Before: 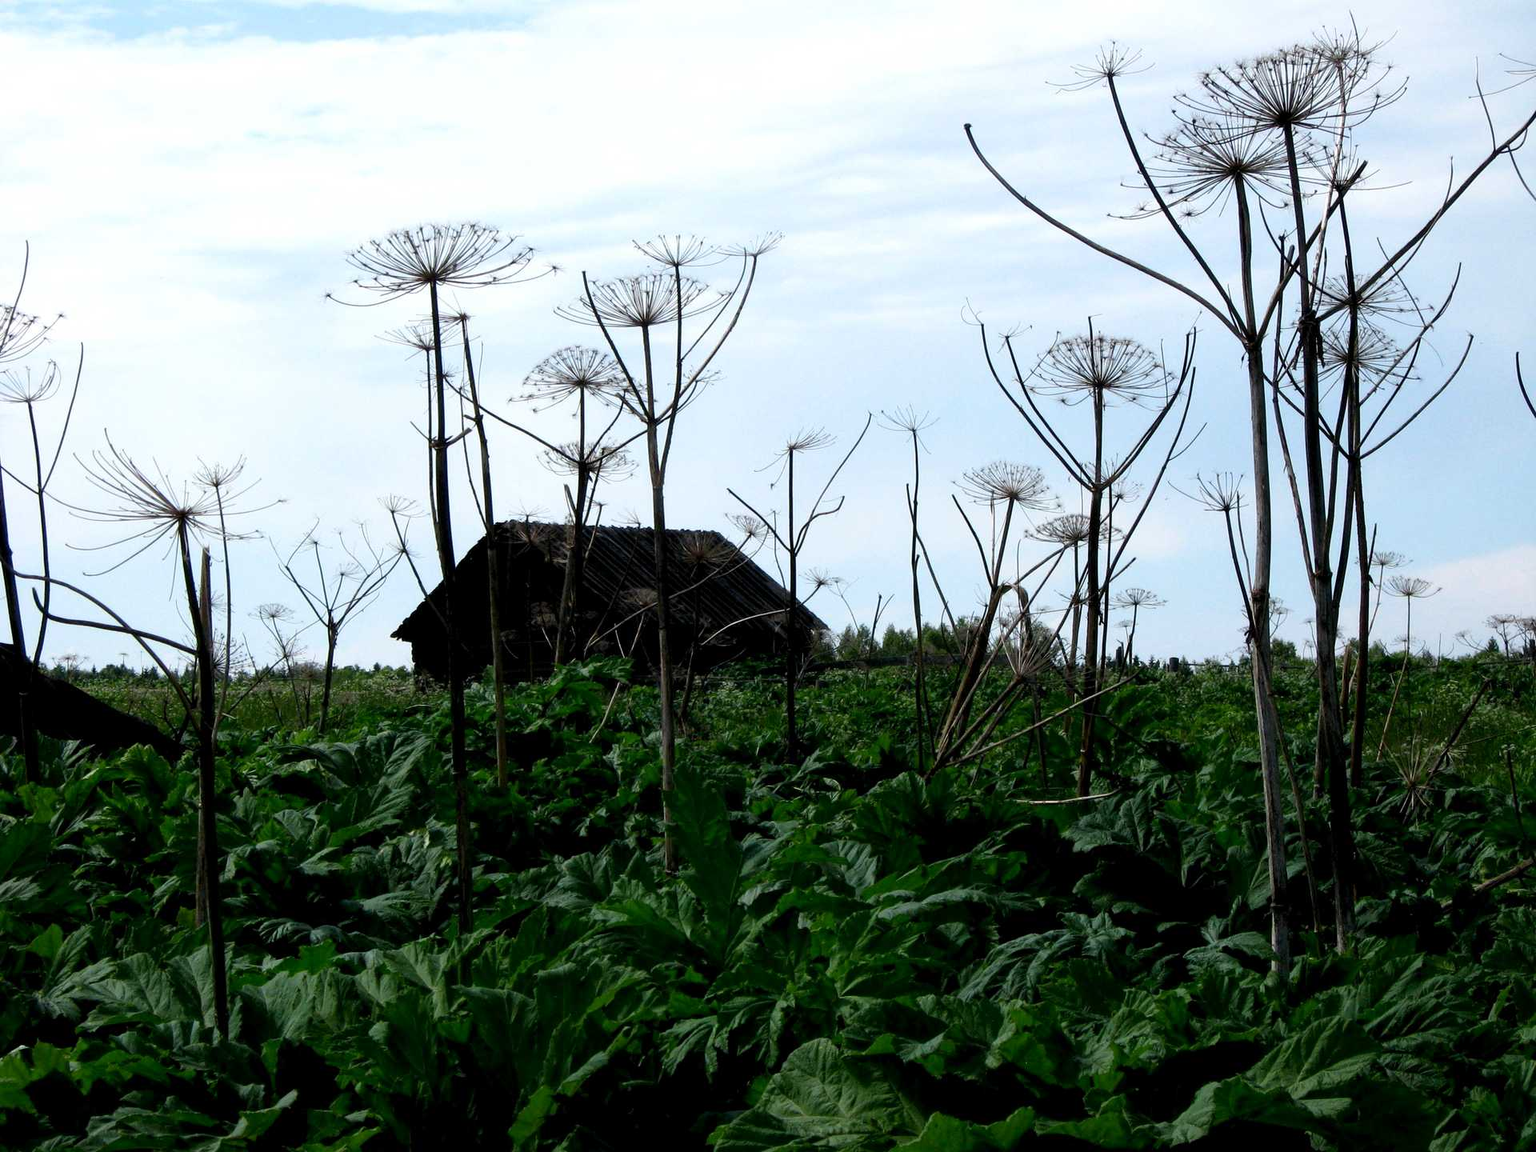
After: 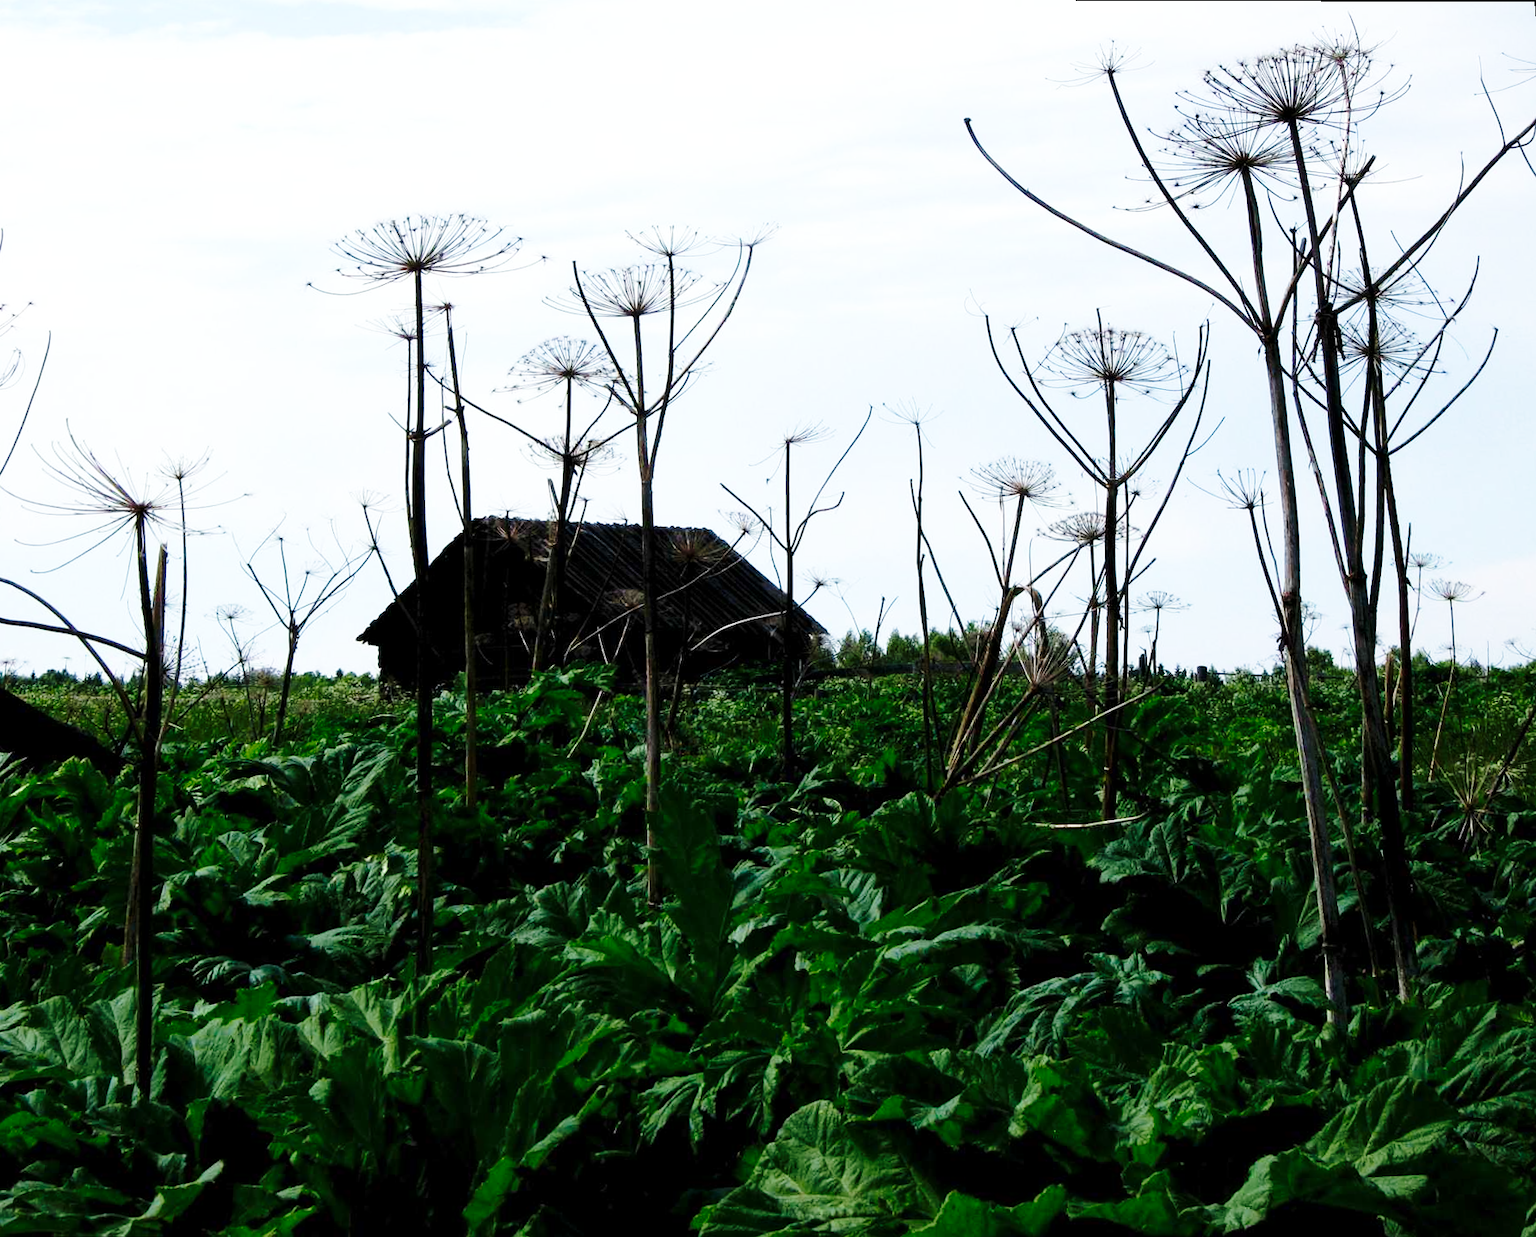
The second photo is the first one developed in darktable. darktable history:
rotate and perspective: rotation 0.215°, lens shift (vertical) -0.139, crop left 0.069, crop right 0.939, crop top 0.002, crop bottom 0.996
base curve: curves: ch0 [(0, 0) (0.028, 0.03) (0.121, 0.232) (0.46, 0.748) (0.859, 0.968) (1, 1)], preserve colors none
velvia: on, module defaults
